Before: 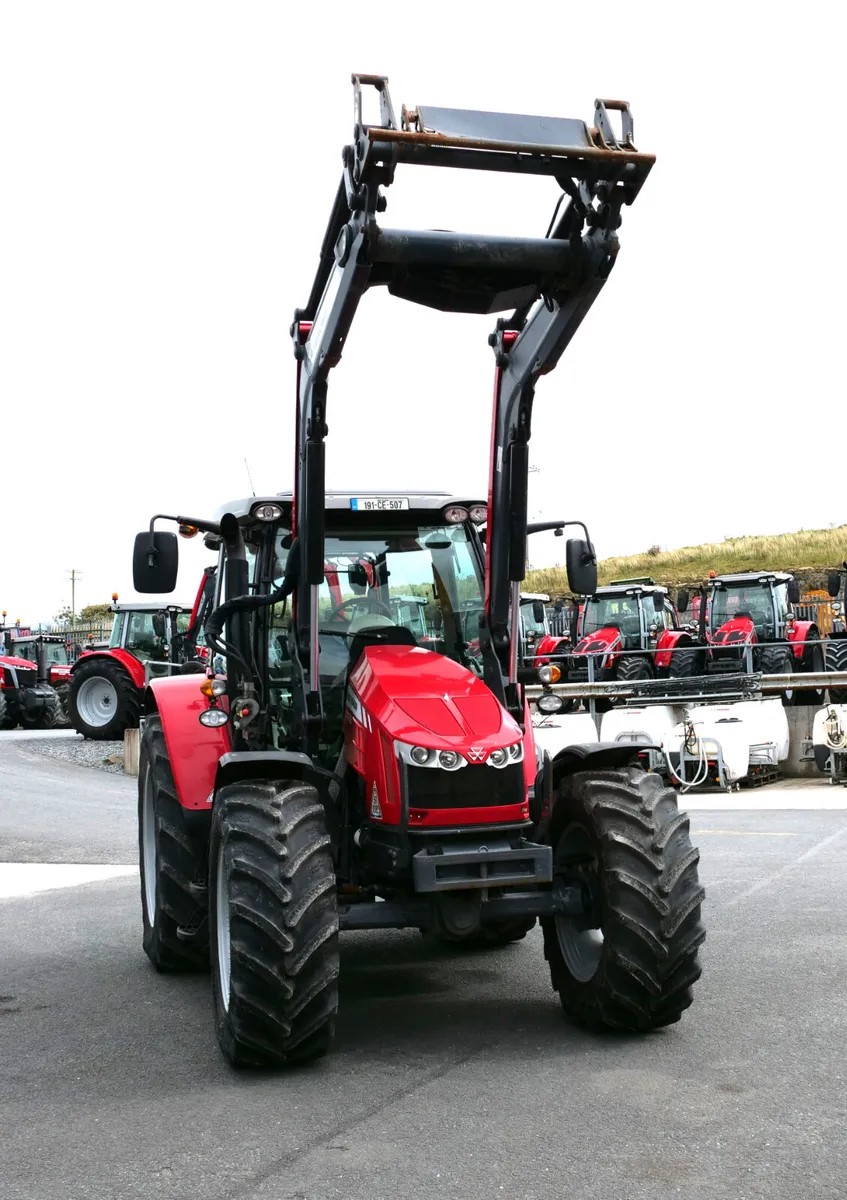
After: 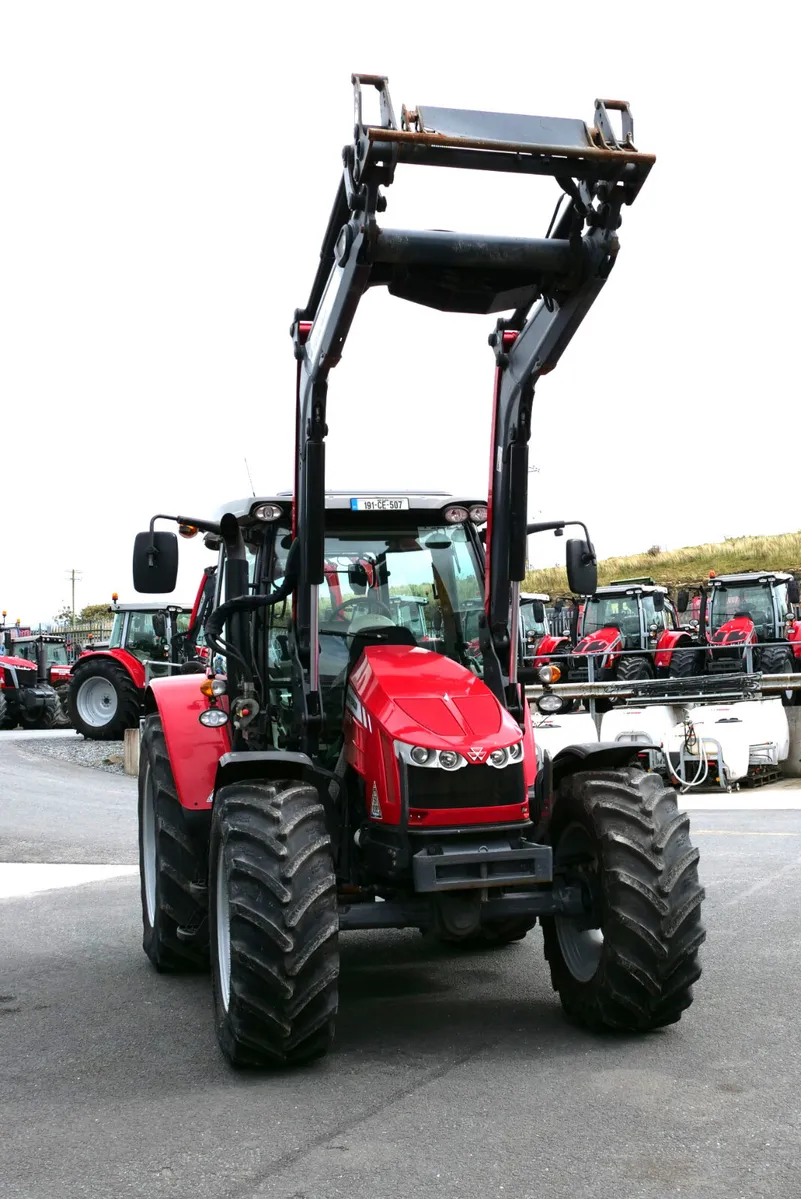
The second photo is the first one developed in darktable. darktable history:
crop and rotate: left 0%, right 5.392%
